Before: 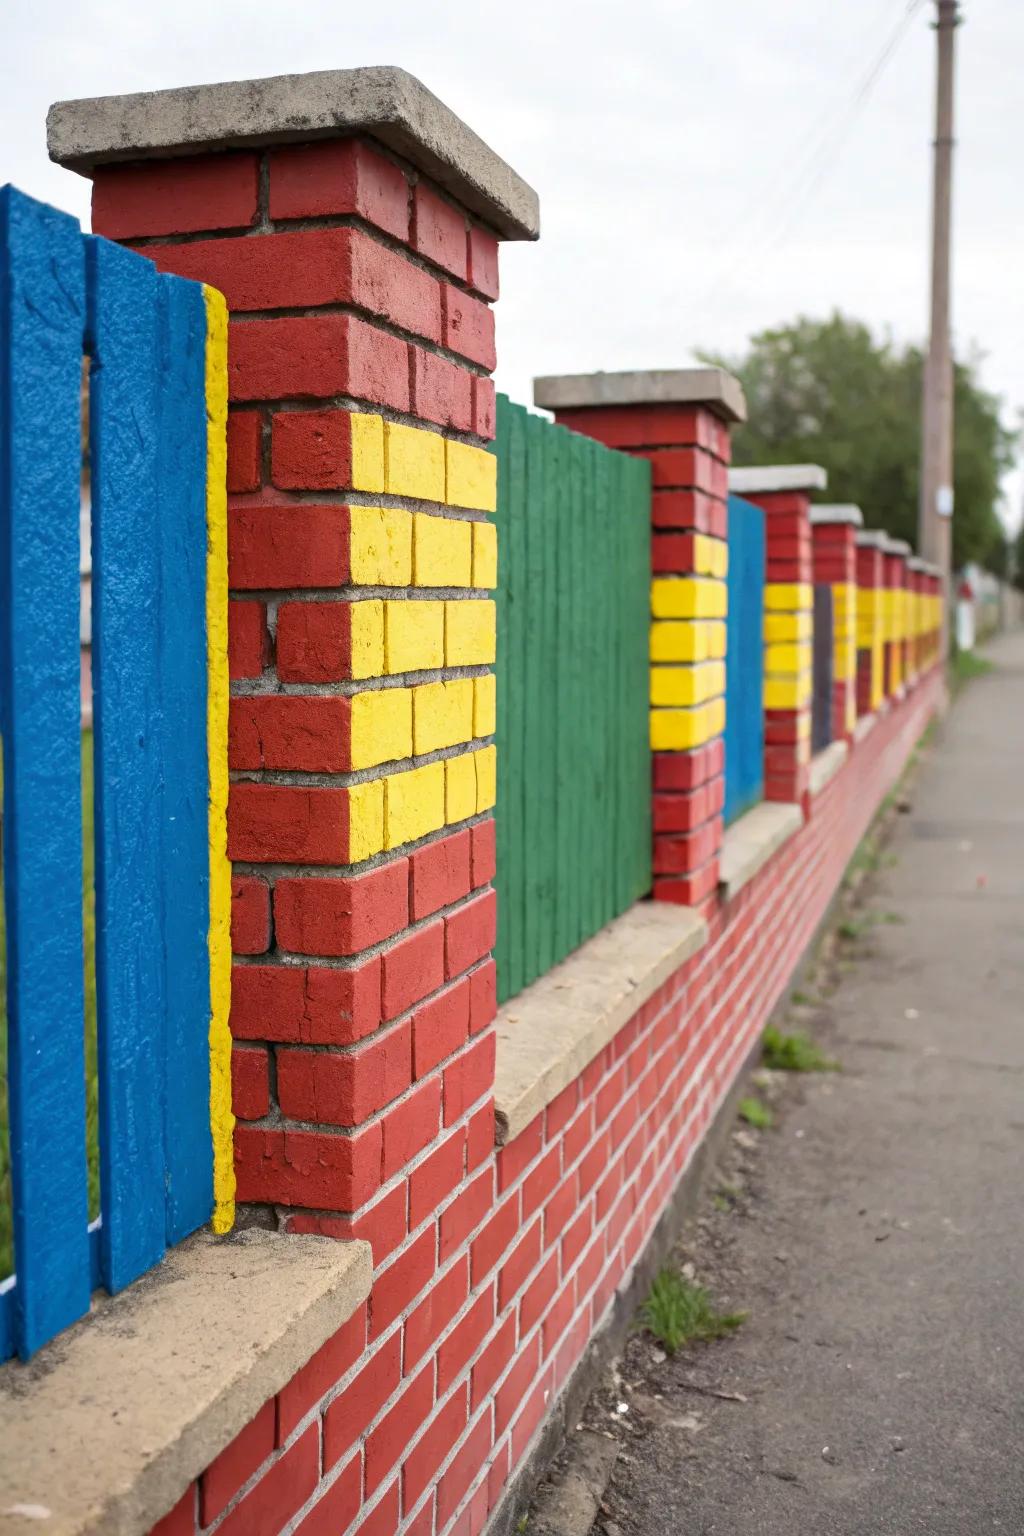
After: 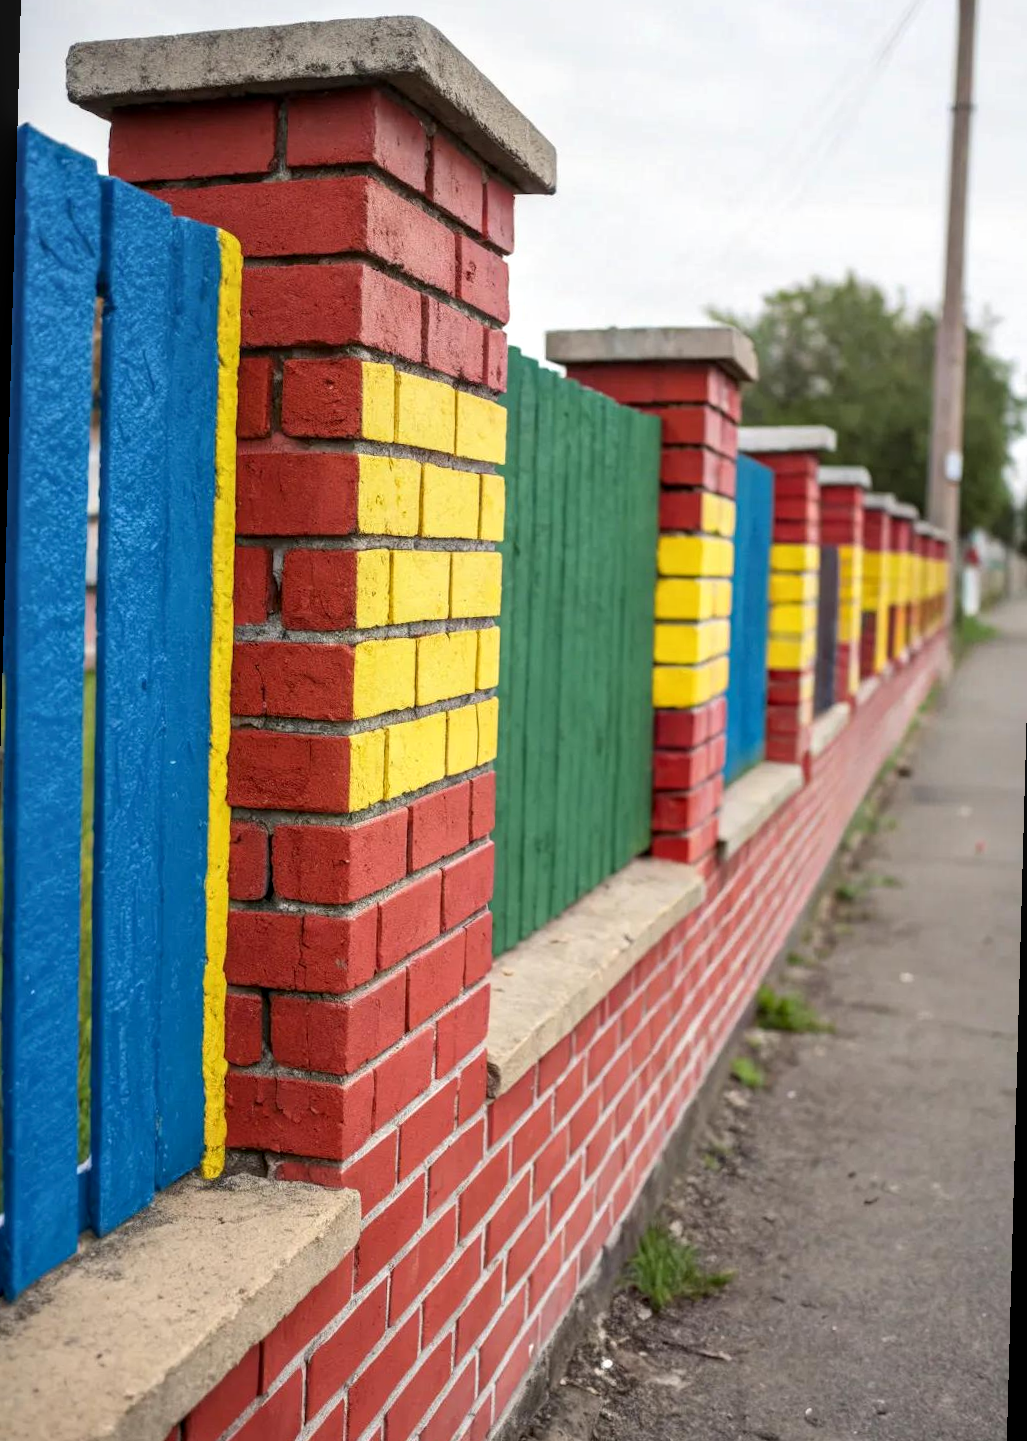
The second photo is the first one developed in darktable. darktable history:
rotate and perspective: rotation 1.57°, crop left 0.018, crop right 0.982, crop top 0.039, crop bottom 0.961
local contrast: on, module defaults
